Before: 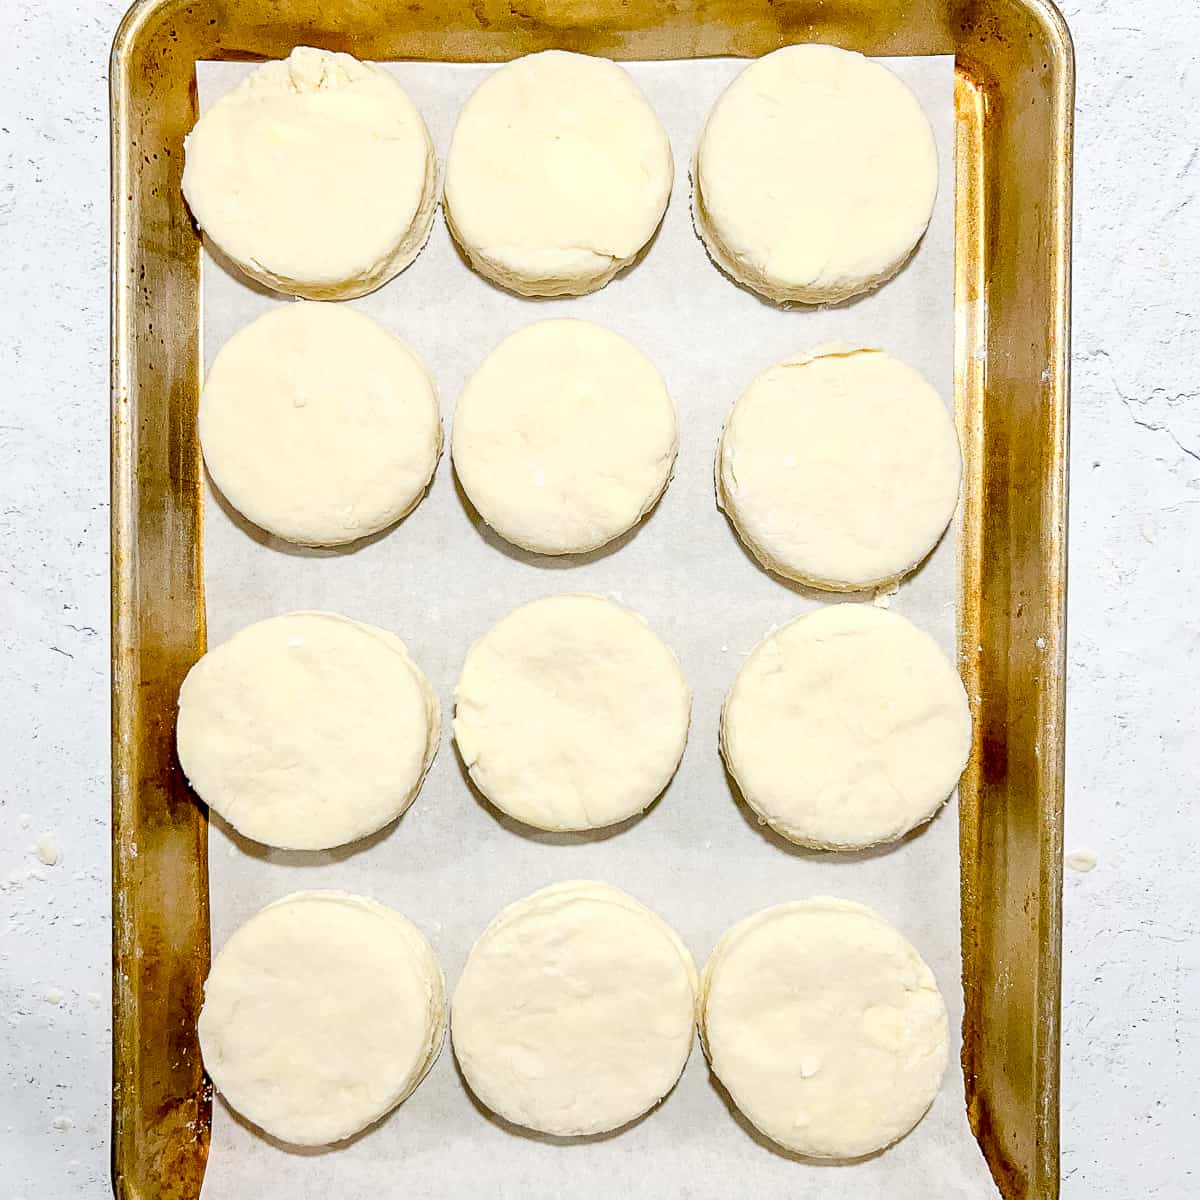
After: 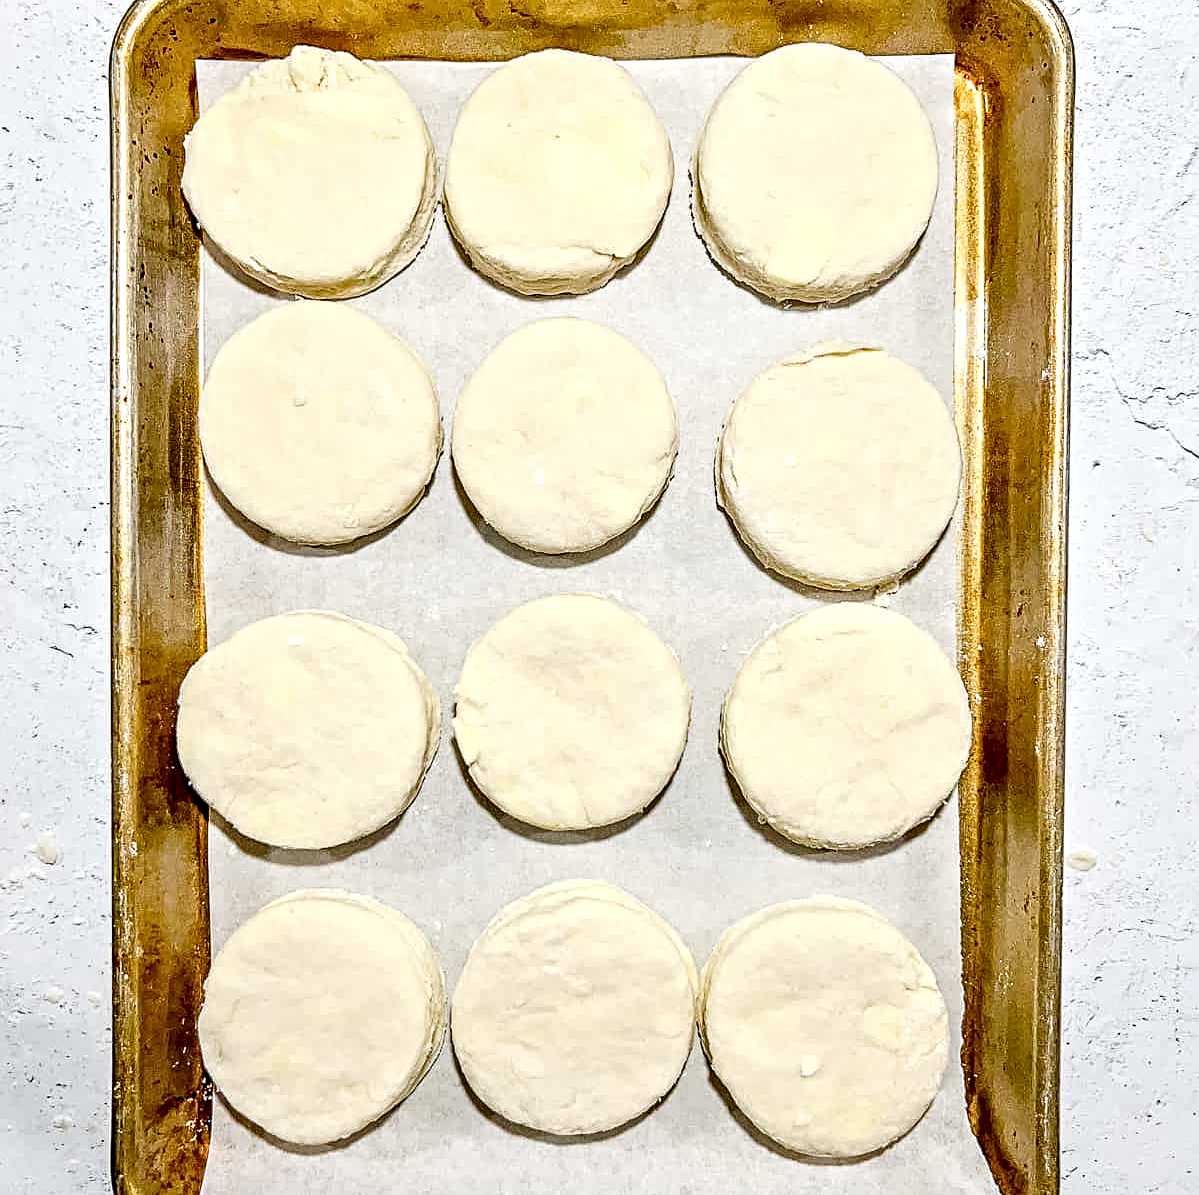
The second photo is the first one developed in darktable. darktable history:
contrast equalizer: octaves 7, y [[0.5, 0.542, 0.583, 0.625, 0.667, 0.708], [0.5 ×6], [0.5 ×6], [0 ×6], [0 ×6]]
crop: top 0.145%, bottom 0.202%
